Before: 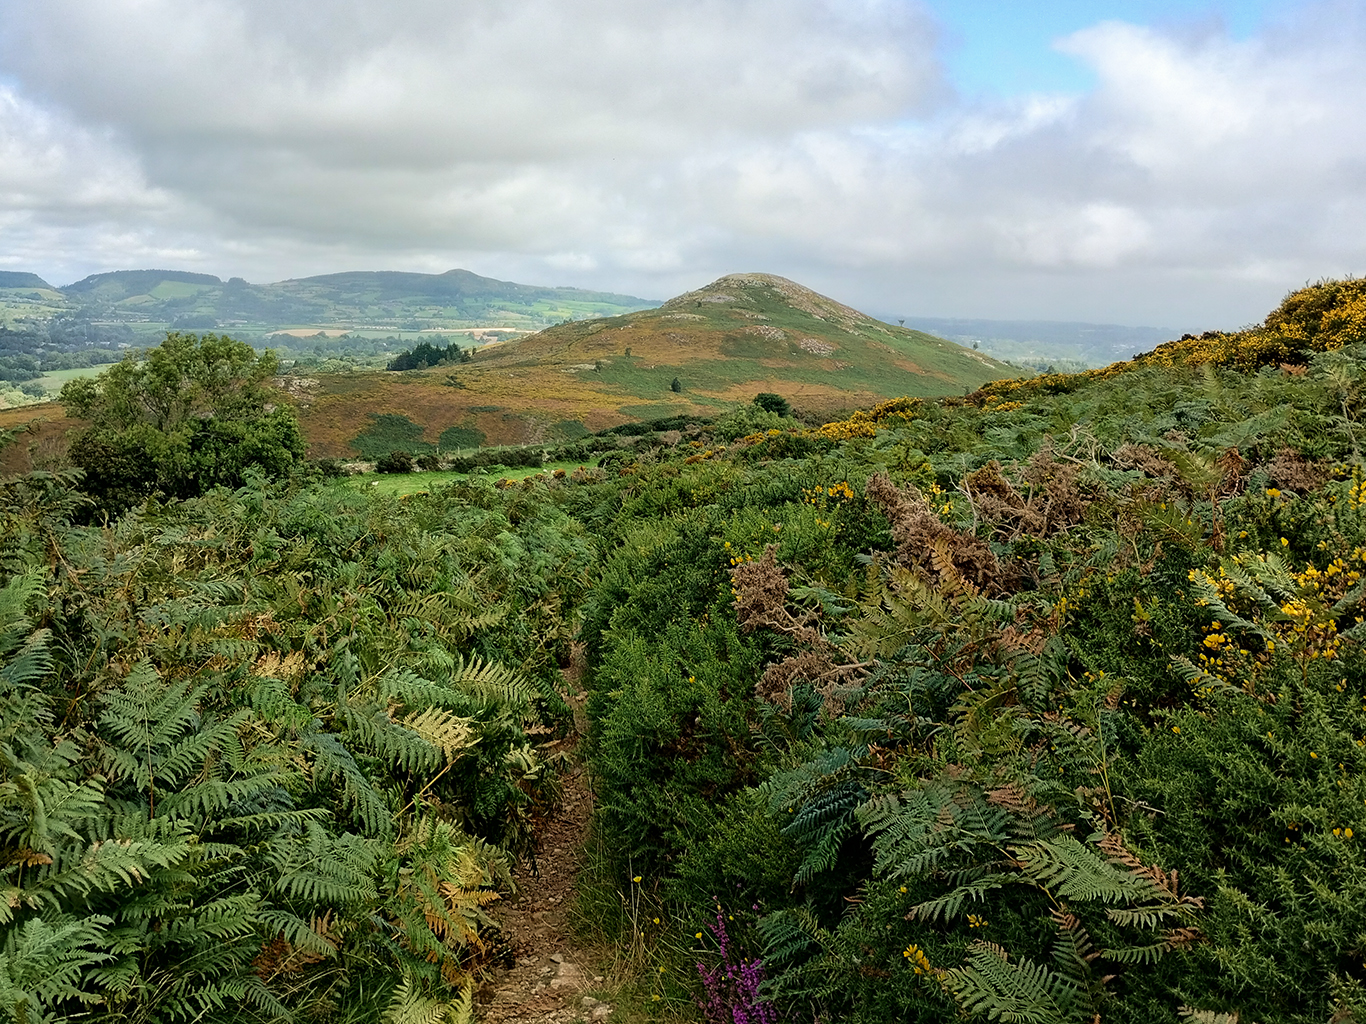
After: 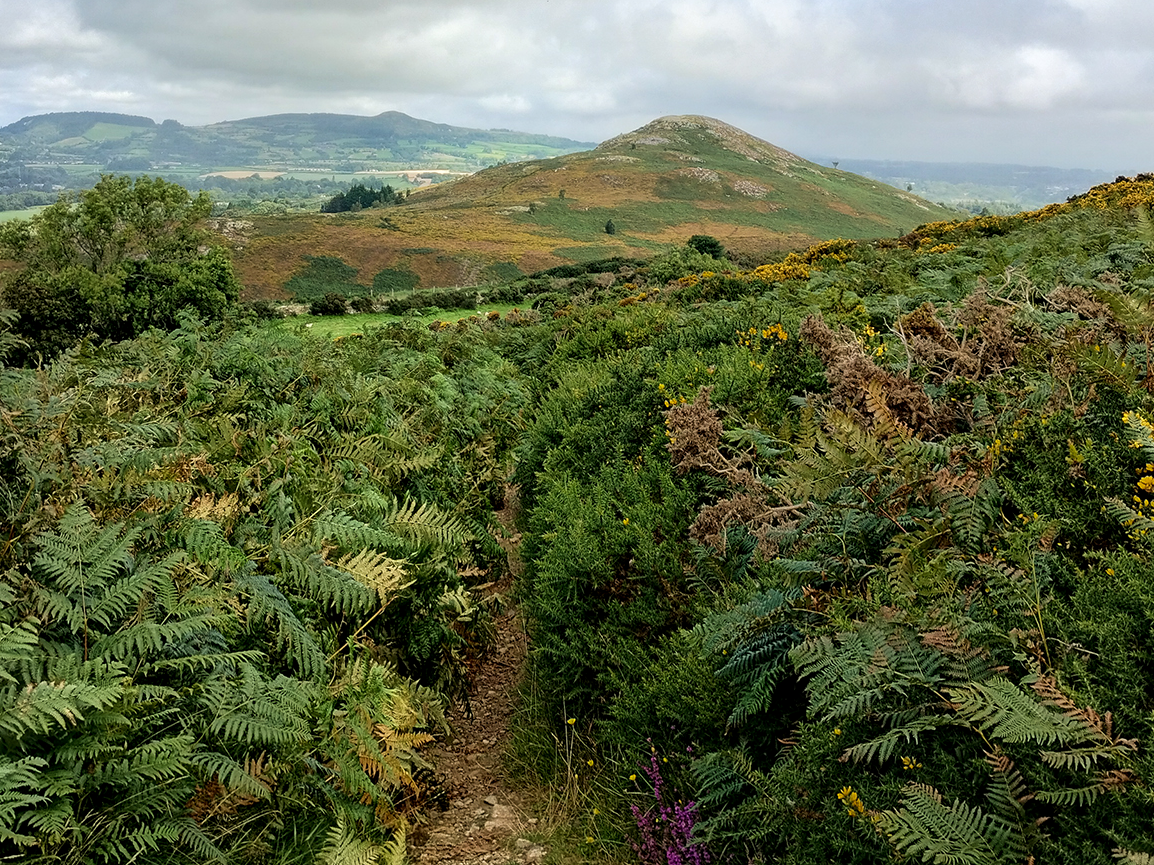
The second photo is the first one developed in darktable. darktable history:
vignetting: fall-off start 116.67%, fall-off radius 59.26%, brightness -0.31, saturation -0.056
crop and rotate: left 4.842%, top 15.51%, right 10.668%
local contrast: highlights 100%, shadows 100%, detail 120%, midtone range 0.2
